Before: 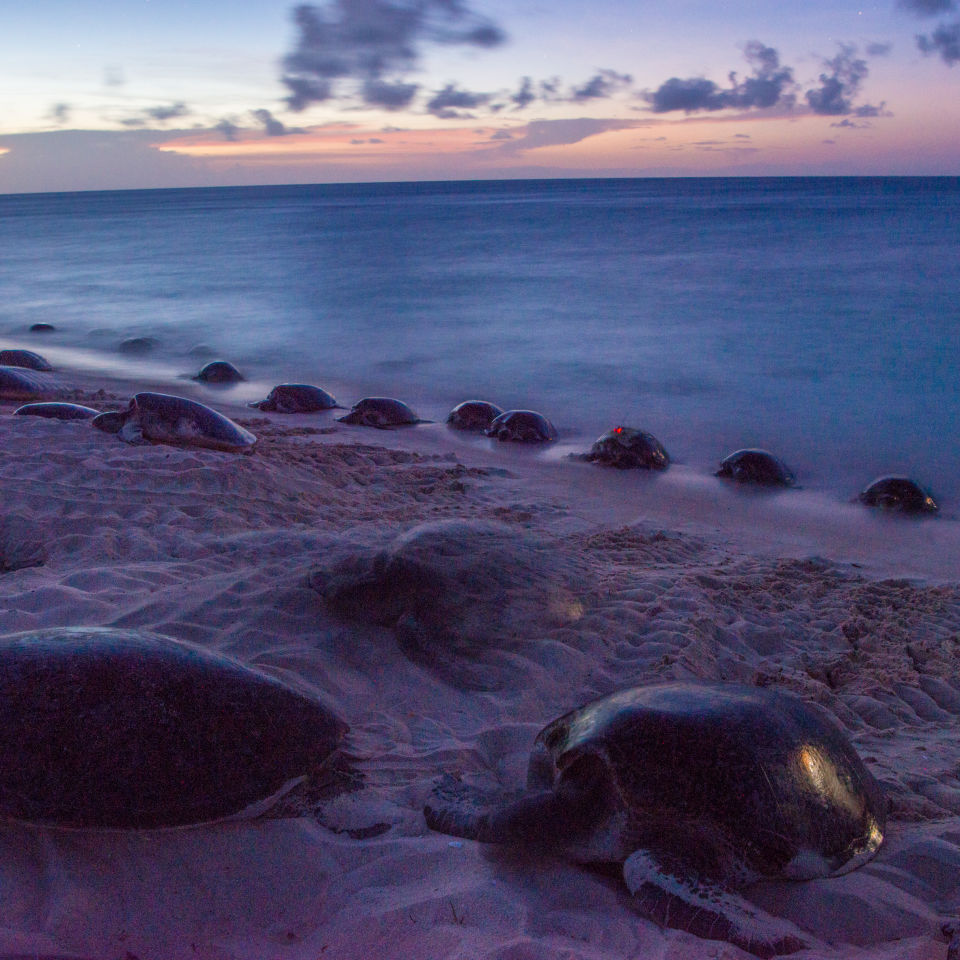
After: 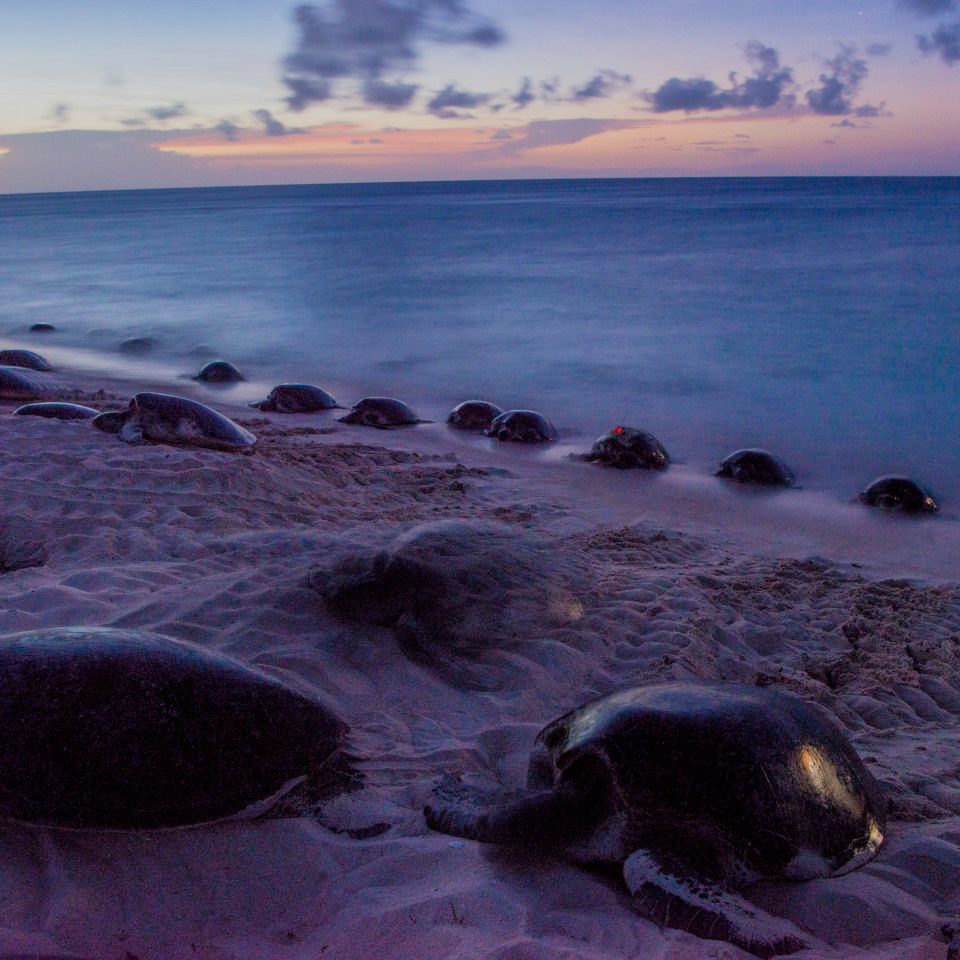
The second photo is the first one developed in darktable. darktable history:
filmic rgb: black relative exposure -7.45 EV, white relative exposure 4.87 EV, hardness 3.4, color science v6 (2022)
exposure: black level correction 0.001, compensate exposure bias true, compensate highlight preservation false
